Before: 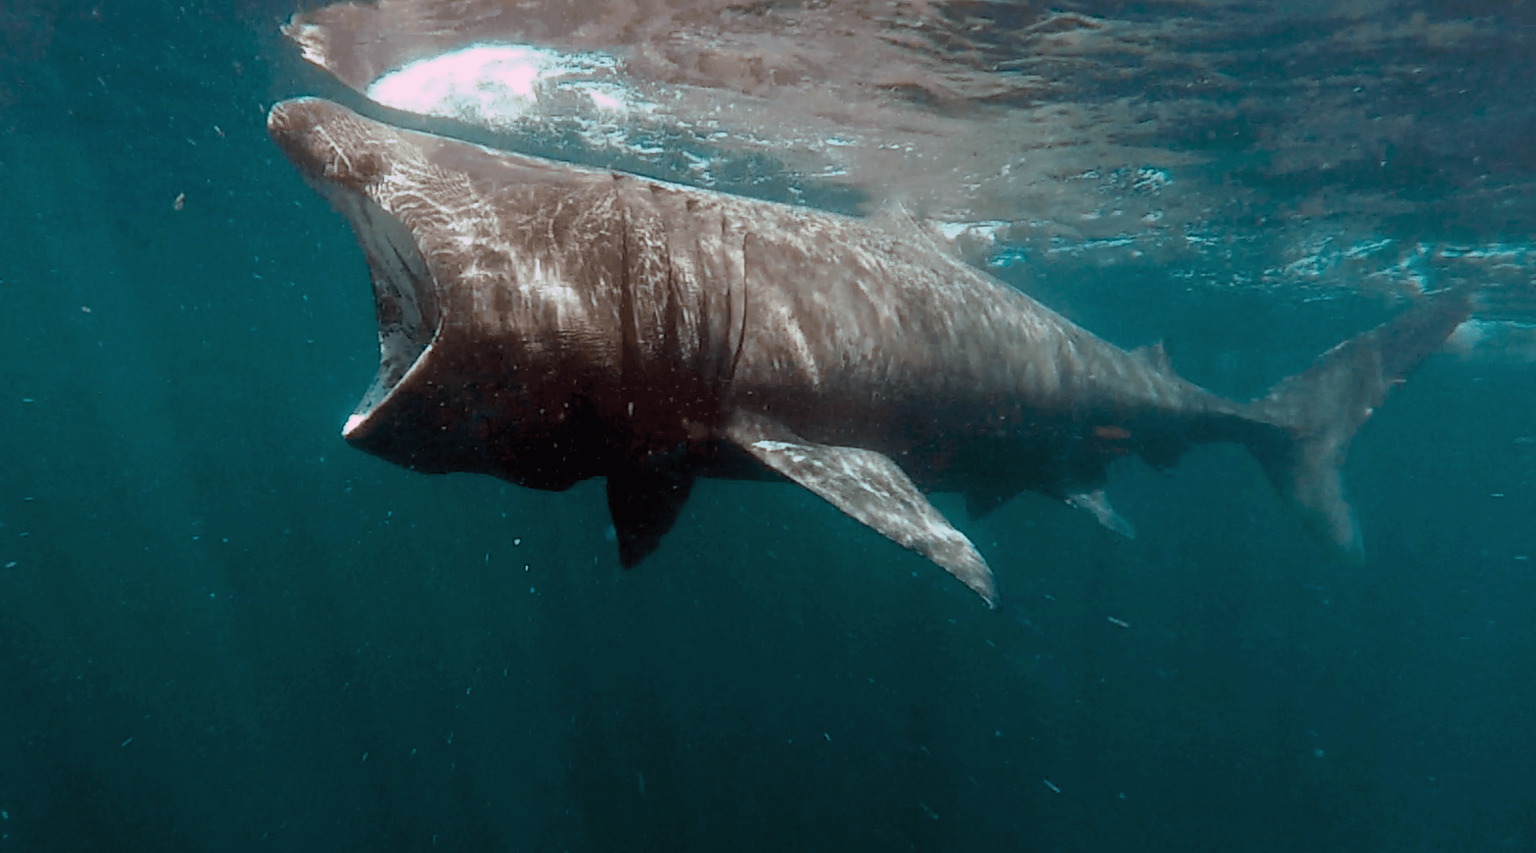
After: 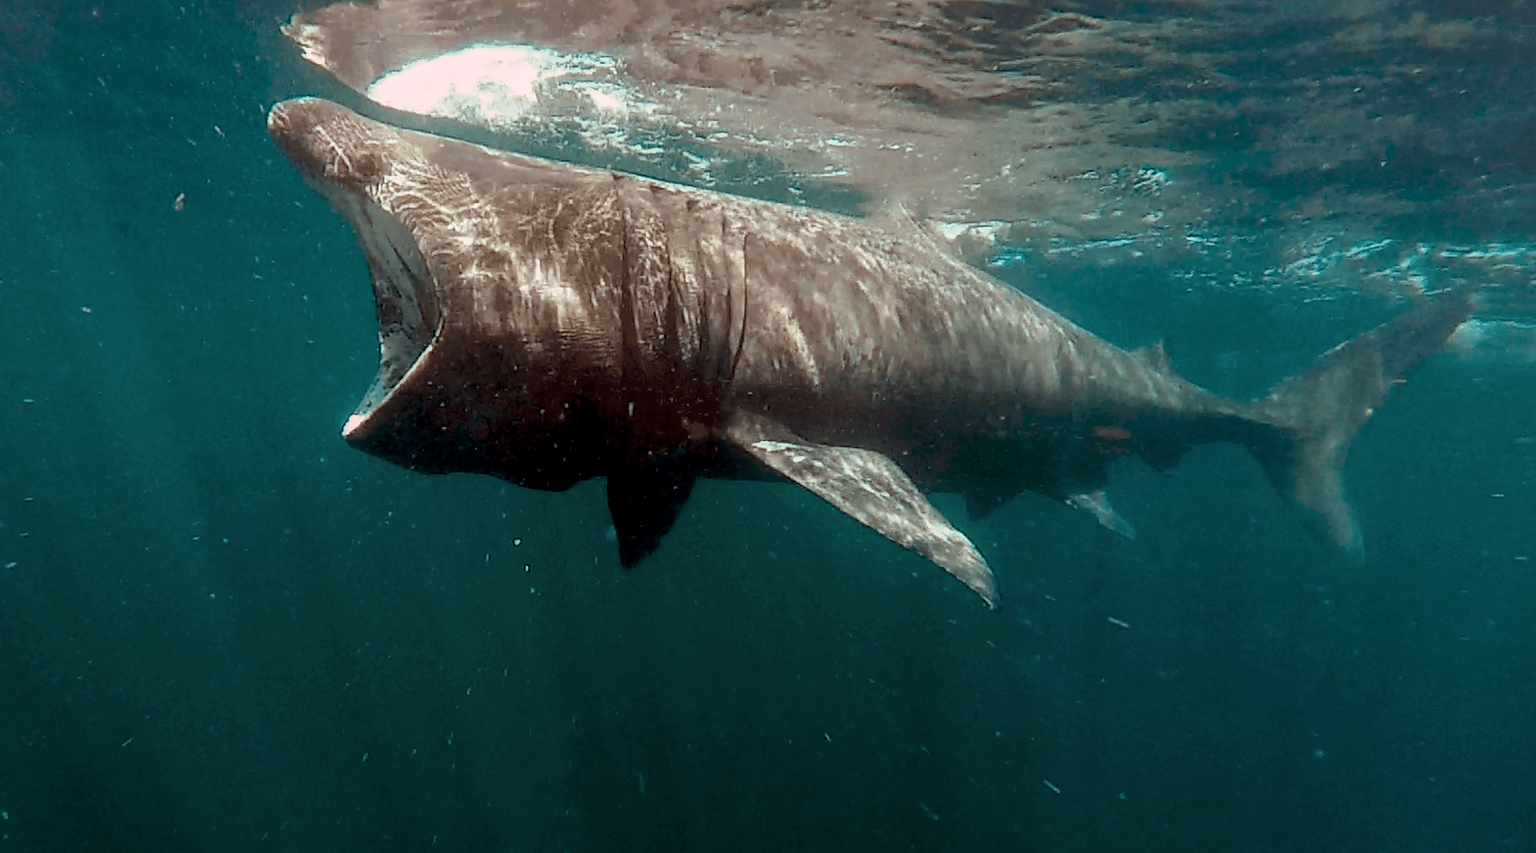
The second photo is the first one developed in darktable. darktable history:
sharpen: on, module defaults
white balance: red 1.045, blue 0.932
local contrast: on, module defaults
